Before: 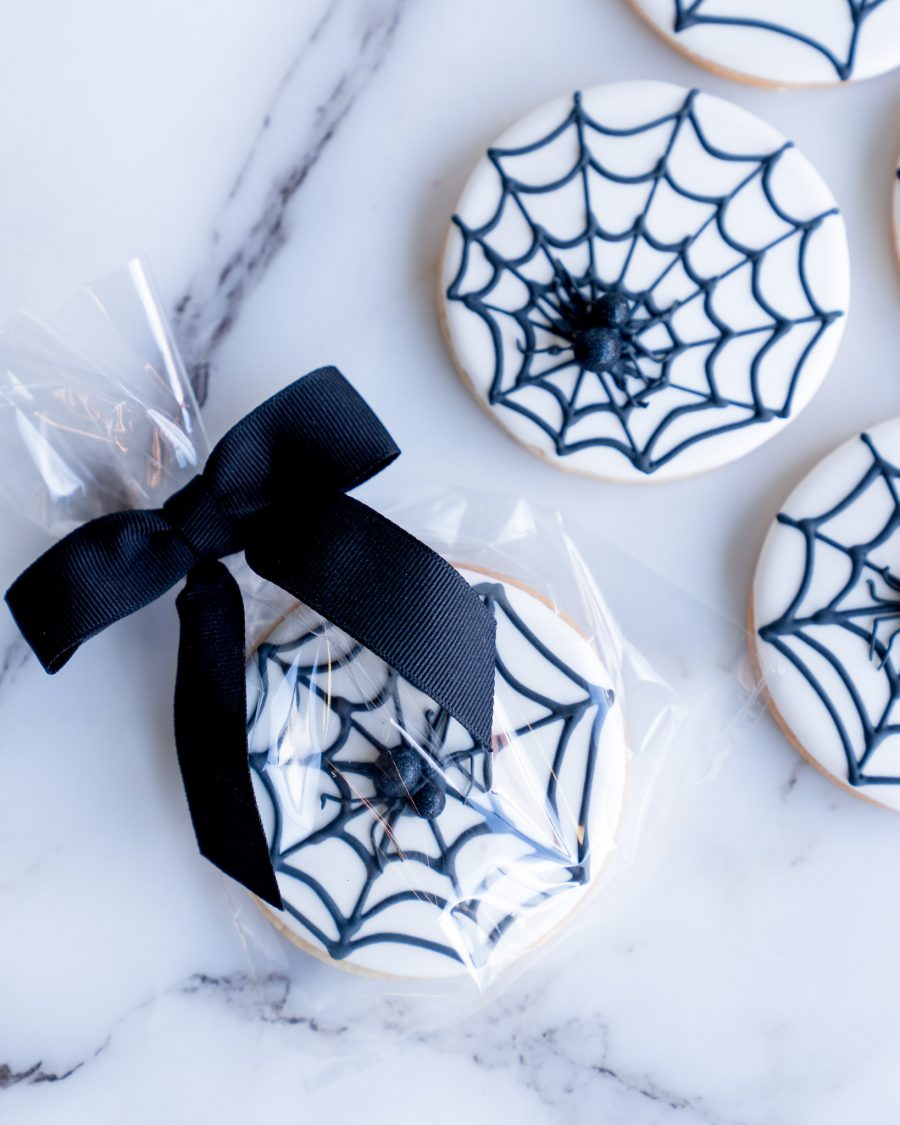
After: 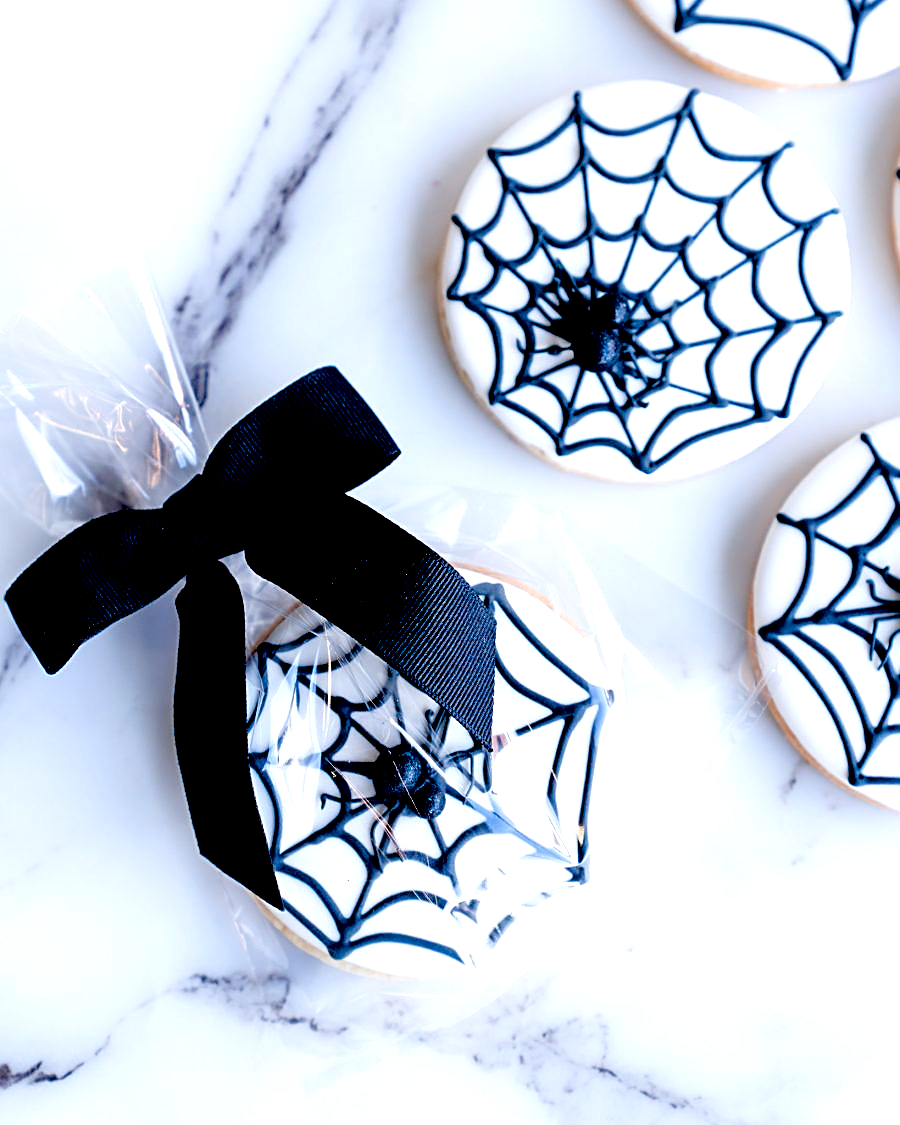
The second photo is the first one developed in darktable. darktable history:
color balance rgb: perceptual saturation grading › global saturation 20%, perceptual saturation grading › highlights -25%, perceptual saturation grading › shadows 25%
sharpen: on, module defaults
exposure: black level correction 0.04, exposure 0.5 EV, compensate highlight preservation false
